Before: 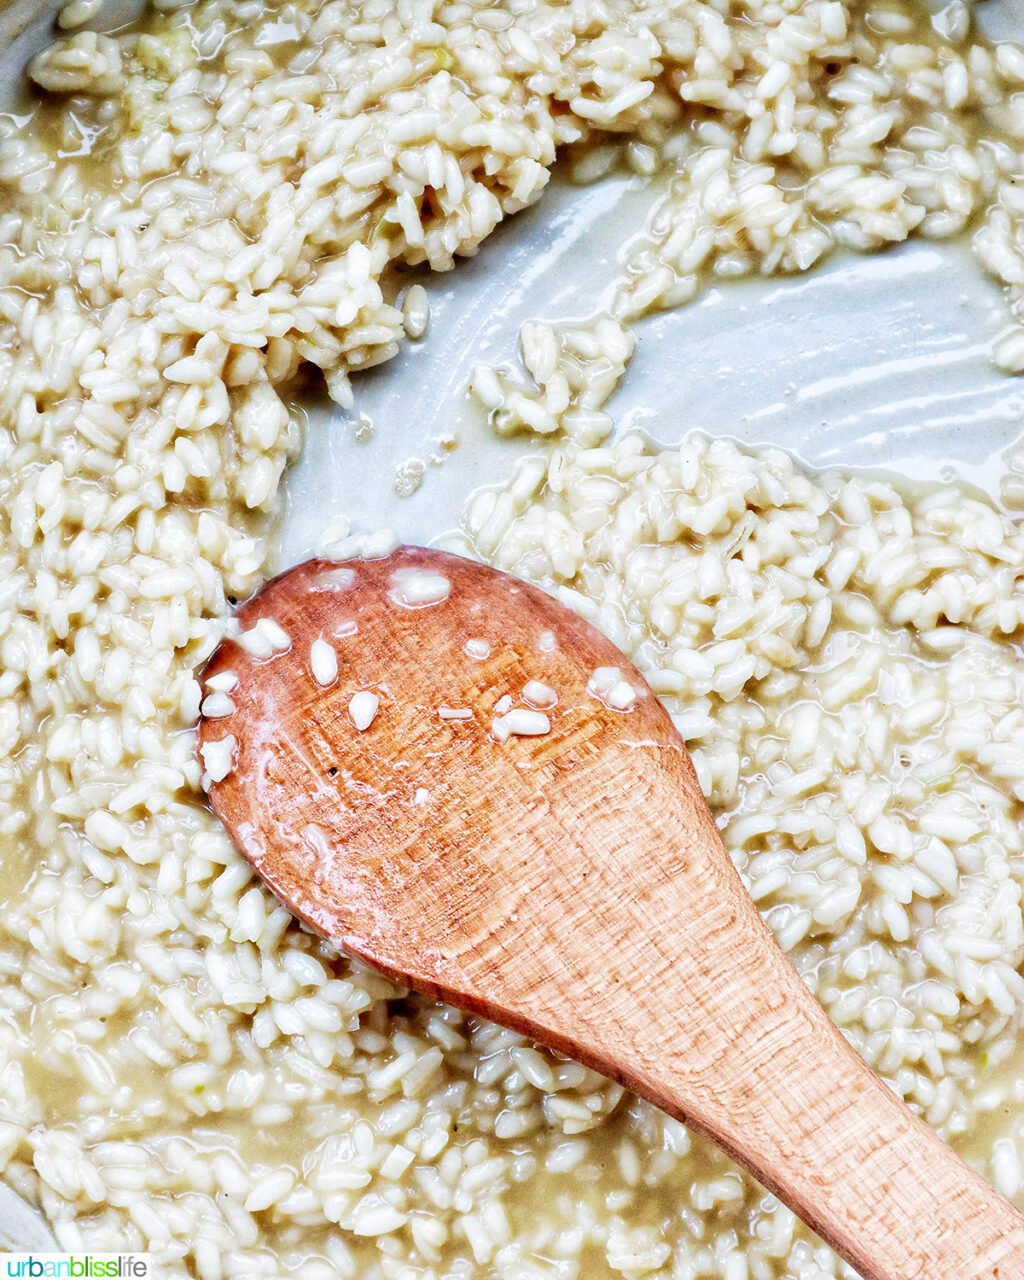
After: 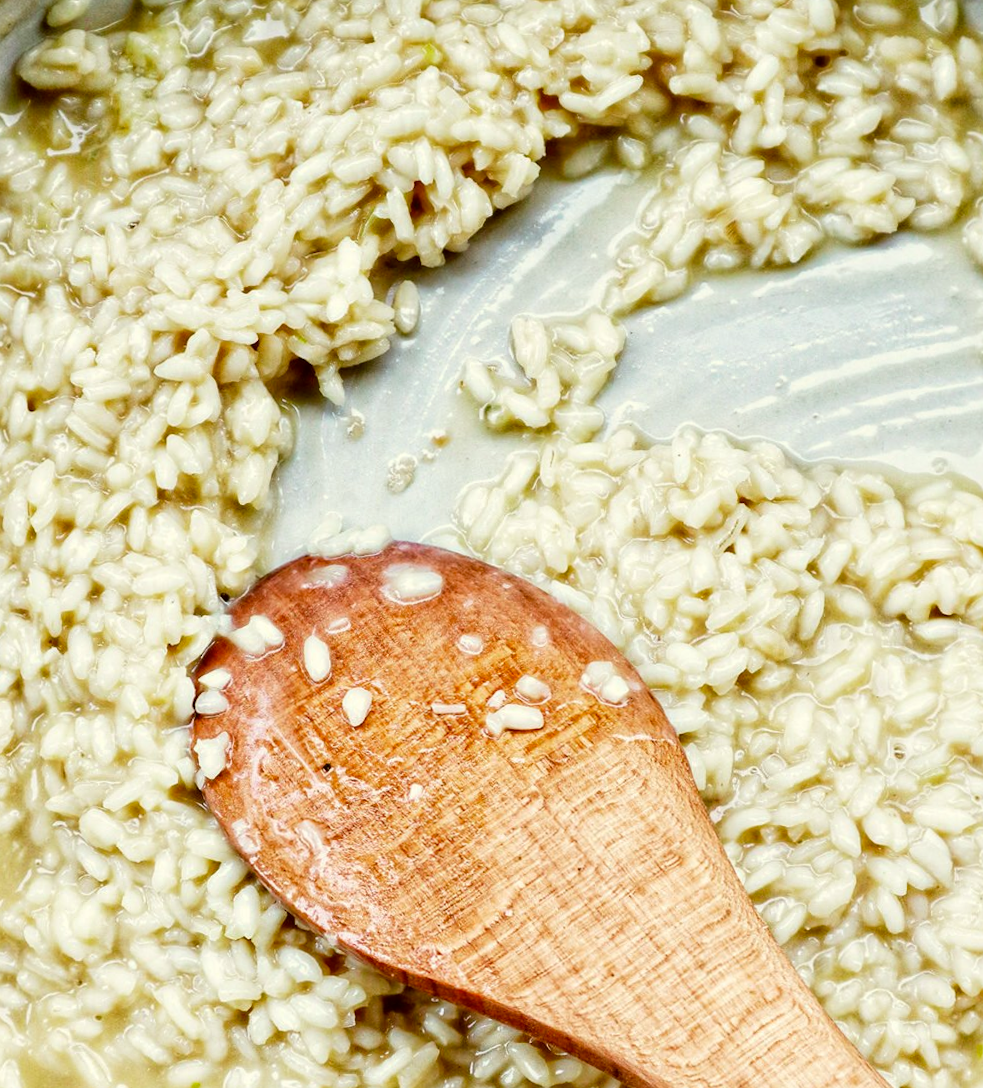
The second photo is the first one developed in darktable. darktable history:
crop and rotate: angle 0.416°, left 0.251%, right 2.808%, bottom 14.173%
color correction: highlights a* -1.74, highlights b* 10.43, shadows a* 0.218, shadows b* 19.86
